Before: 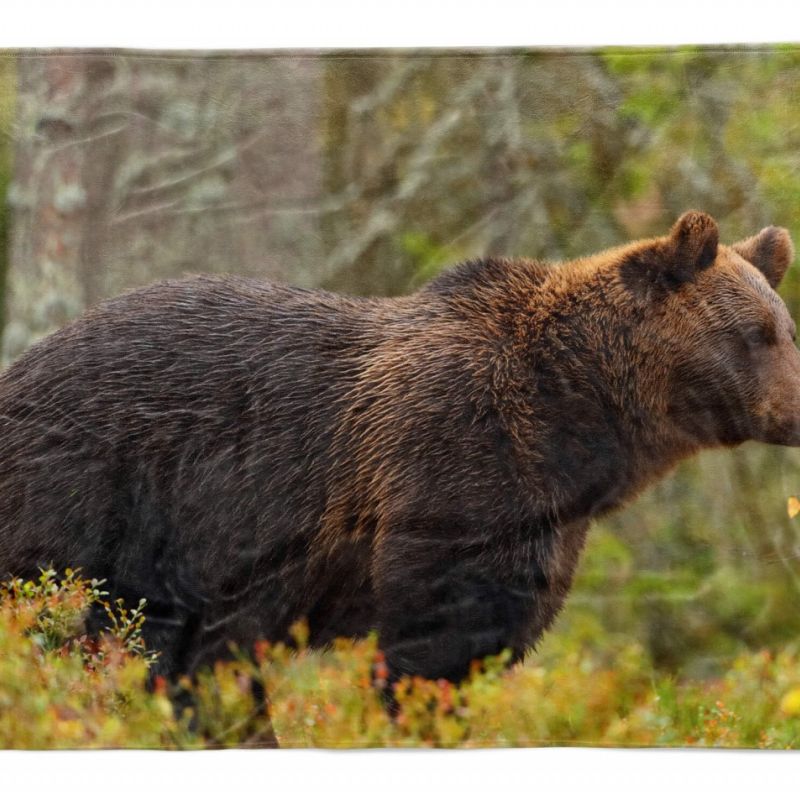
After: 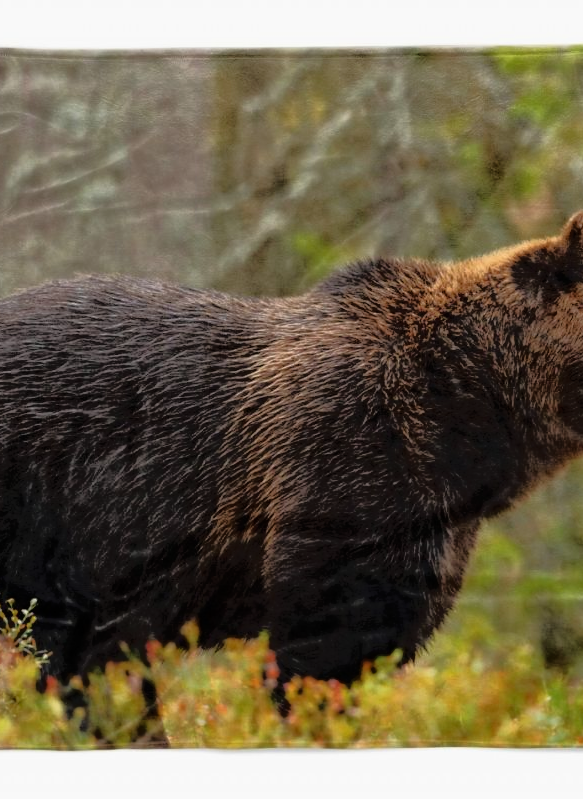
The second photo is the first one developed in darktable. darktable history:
crop: left 13.712%, right 13.379%
tone equalizer: -8 EV -1.83 EV, -7 EV -1.15 EV, -6 EV -1.6 EV, edges refinement/feathering 500, mask exposure compensation -1.57 EV, preserve details no
